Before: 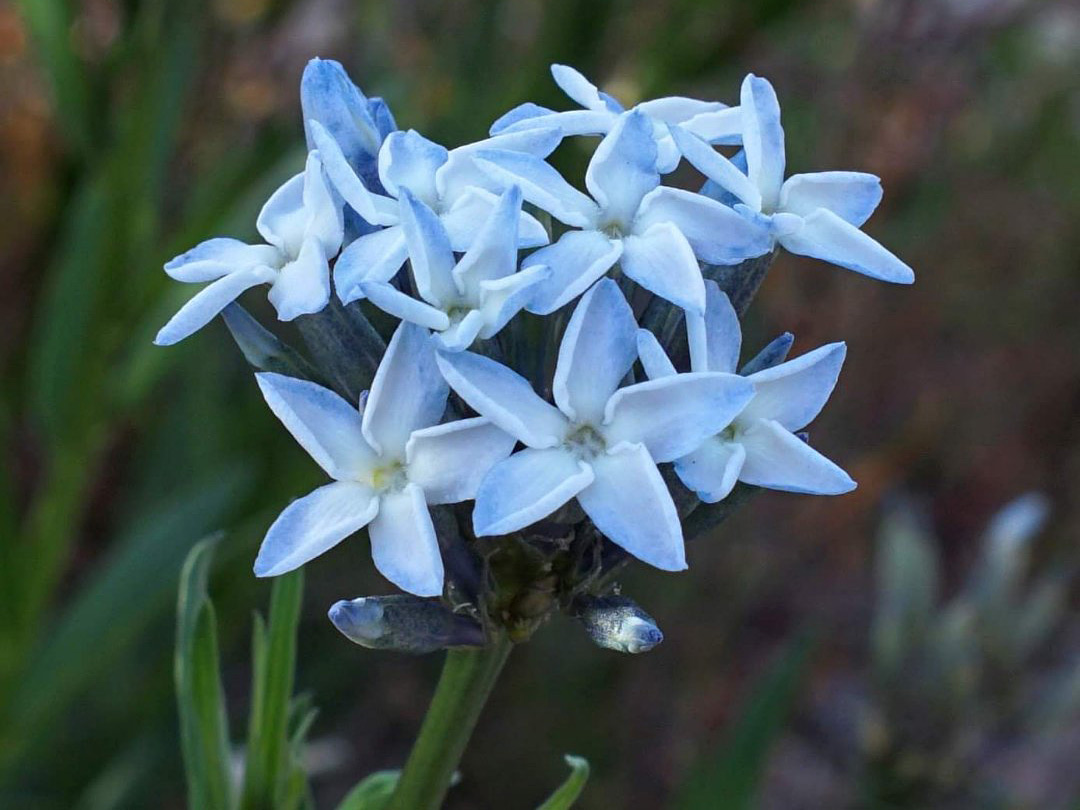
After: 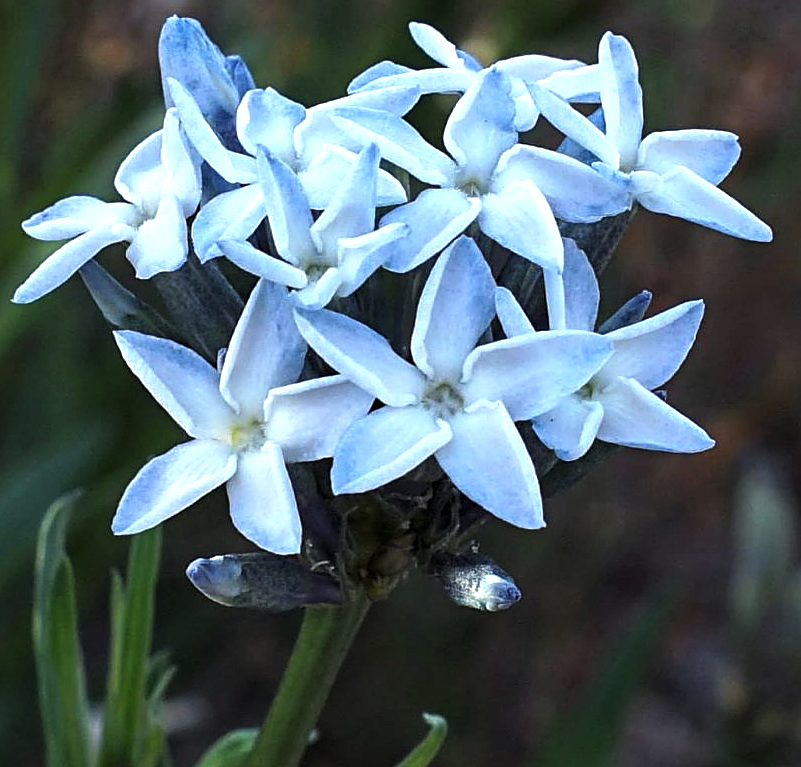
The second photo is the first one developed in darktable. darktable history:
sharpen: on, module defaults
levels: levels [0.029, 0.545, 0.971]
exposure: black level correction 0, exposure 0.5 EV, compensate highlight preservation false
crop and rotate: left 13.15%, top 5.251%, right 12.609%
